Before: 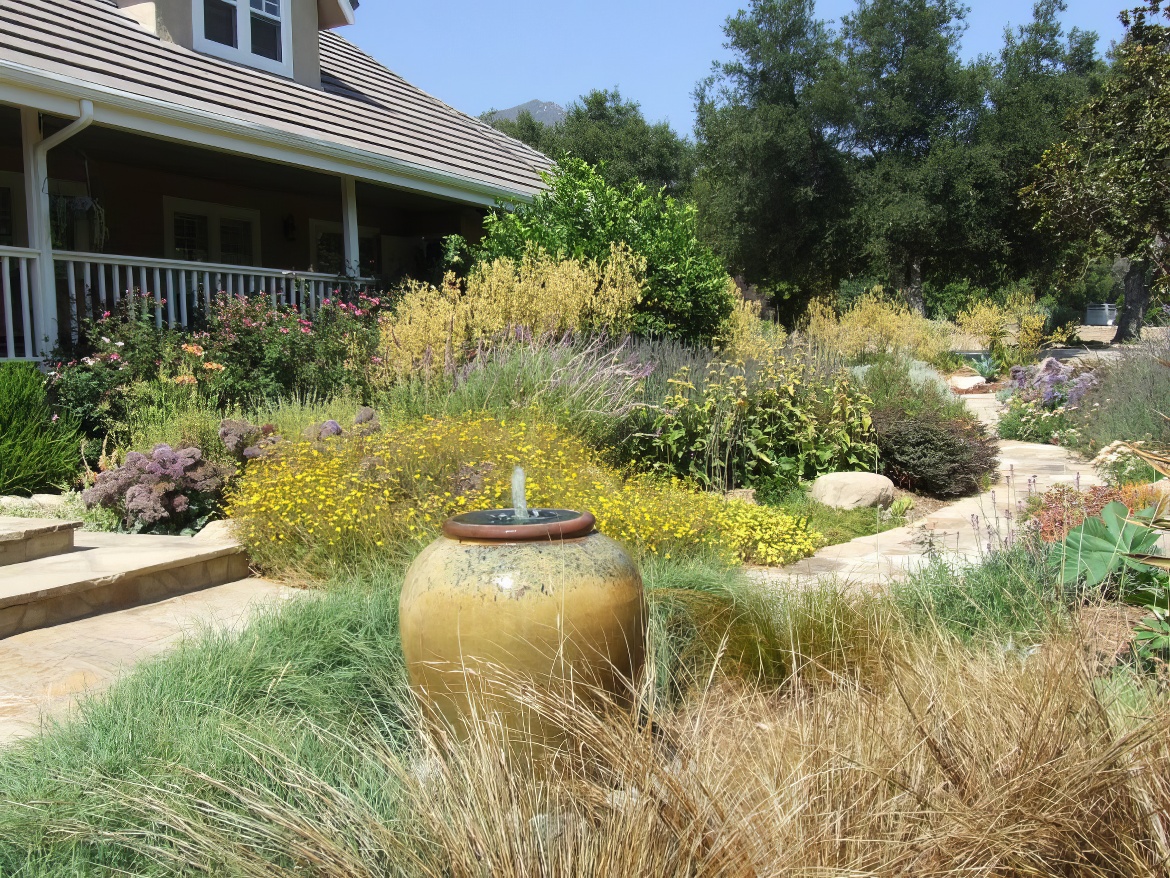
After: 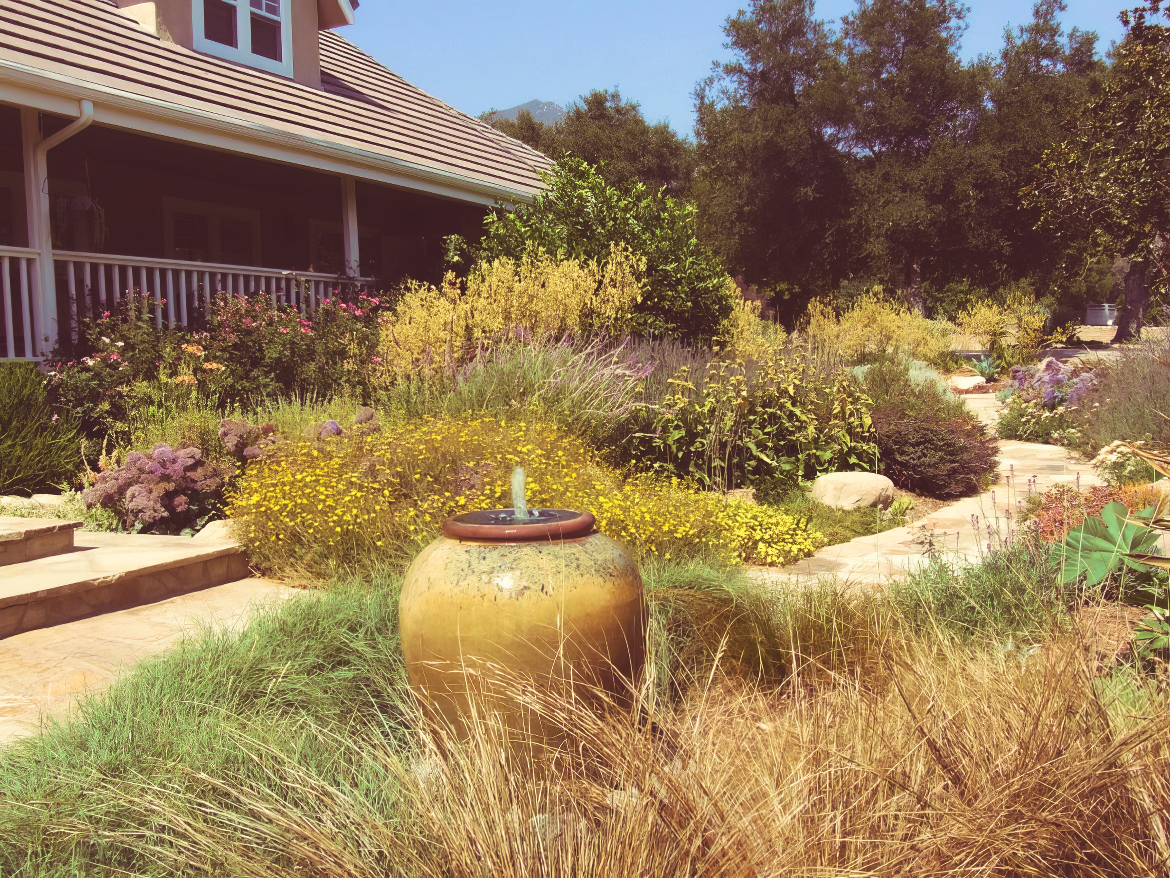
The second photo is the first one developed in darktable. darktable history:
velvia: strength 29%
split-toning: on, module defaults
color balance rgb: shadows lift › chroma 3%, shadows lift › hue 280.8°, power › hue 330°, highlights gain › chroma 3%, highlights gain › hue 75.6°, global offset › luminance 2%, perceptual saturation grading › global saturation 20%, perceptual saturation grading › highlights -25%, perceptual saturation grading › shadows 50%, global vibrance 20.33%
white balance: red 1.009, blue 0.985
